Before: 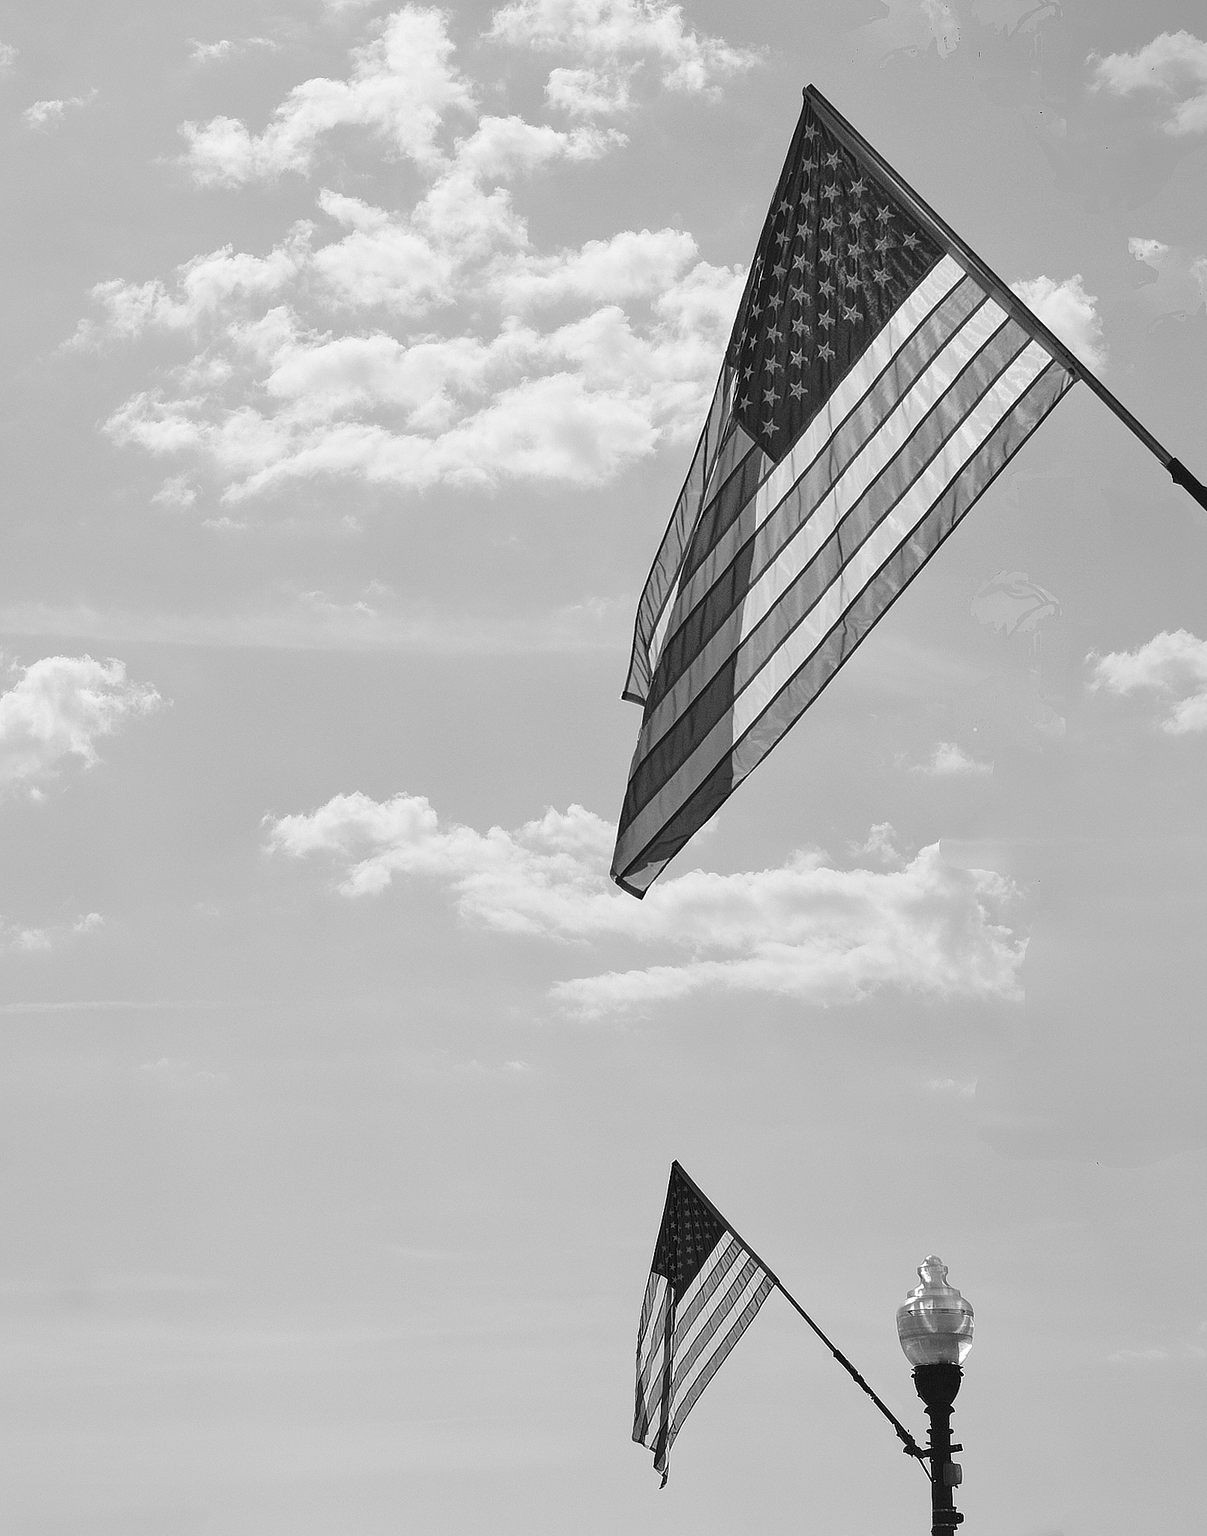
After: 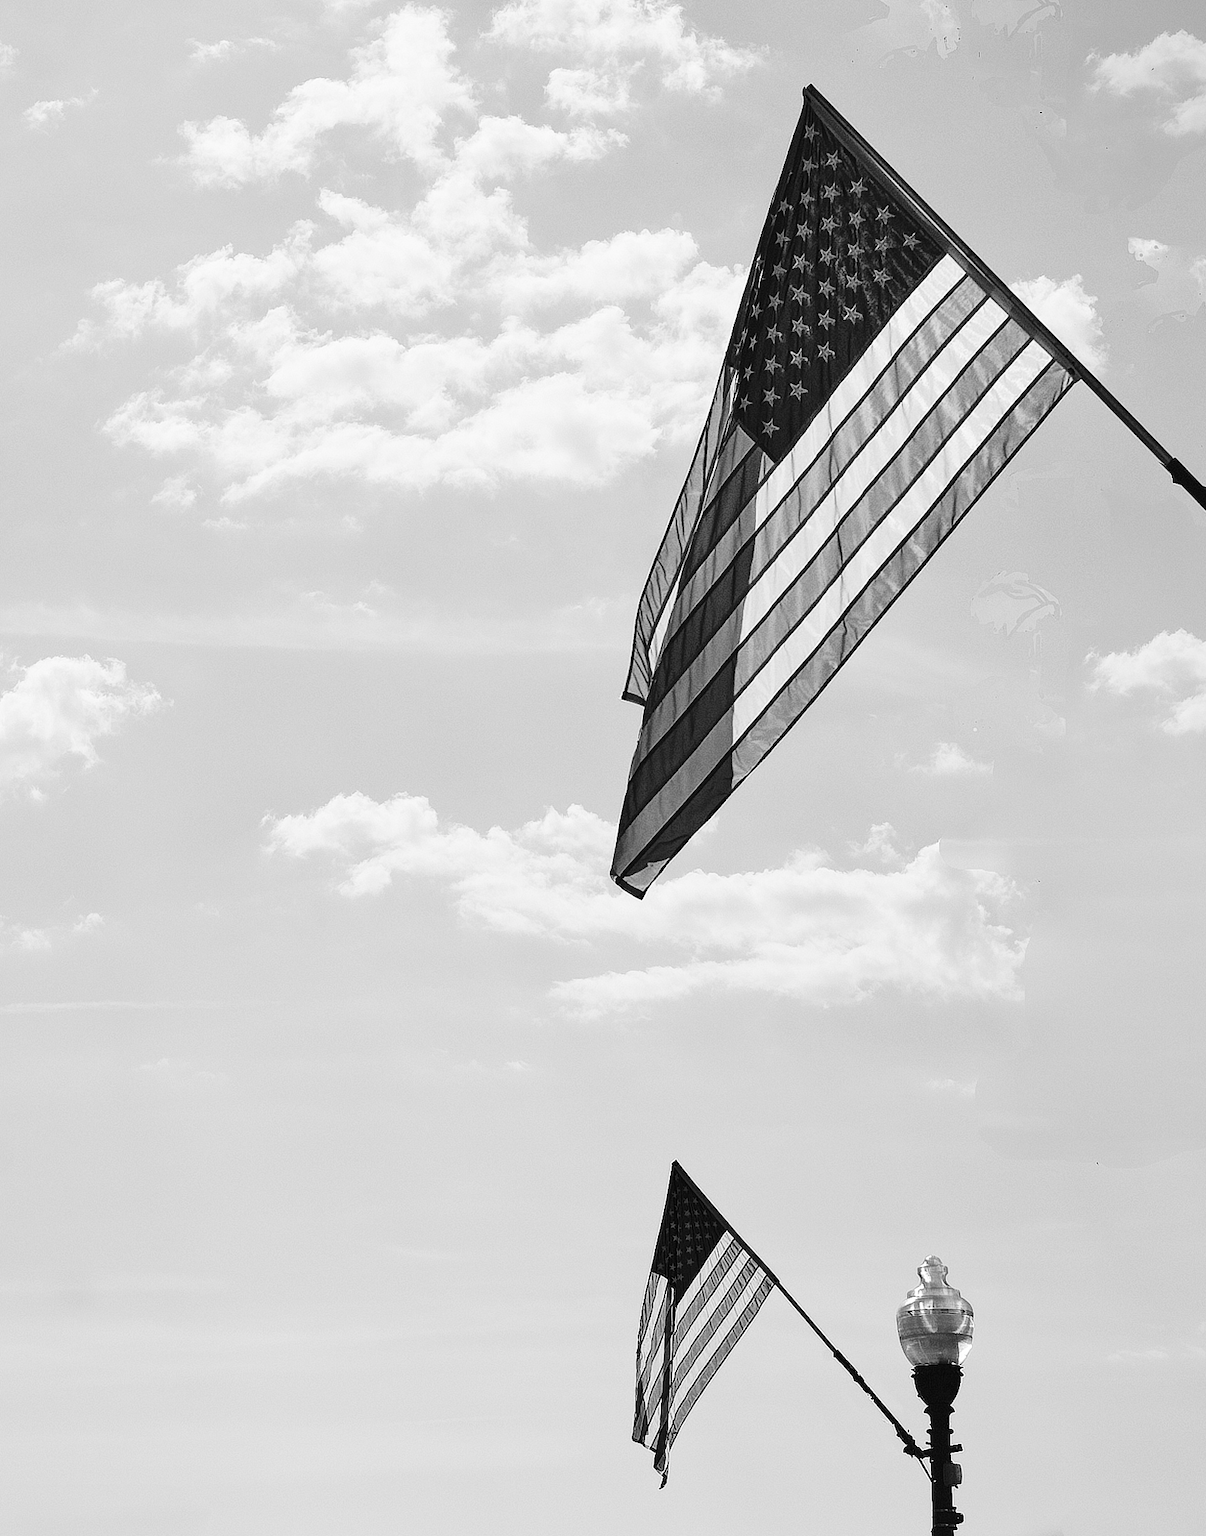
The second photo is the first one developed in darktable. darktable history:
color balance rgb: linear chroma grading › global chroma 15%, perceptual saturation grading › global saturation 30%
contrast brightness saturation: contrast 0.28
